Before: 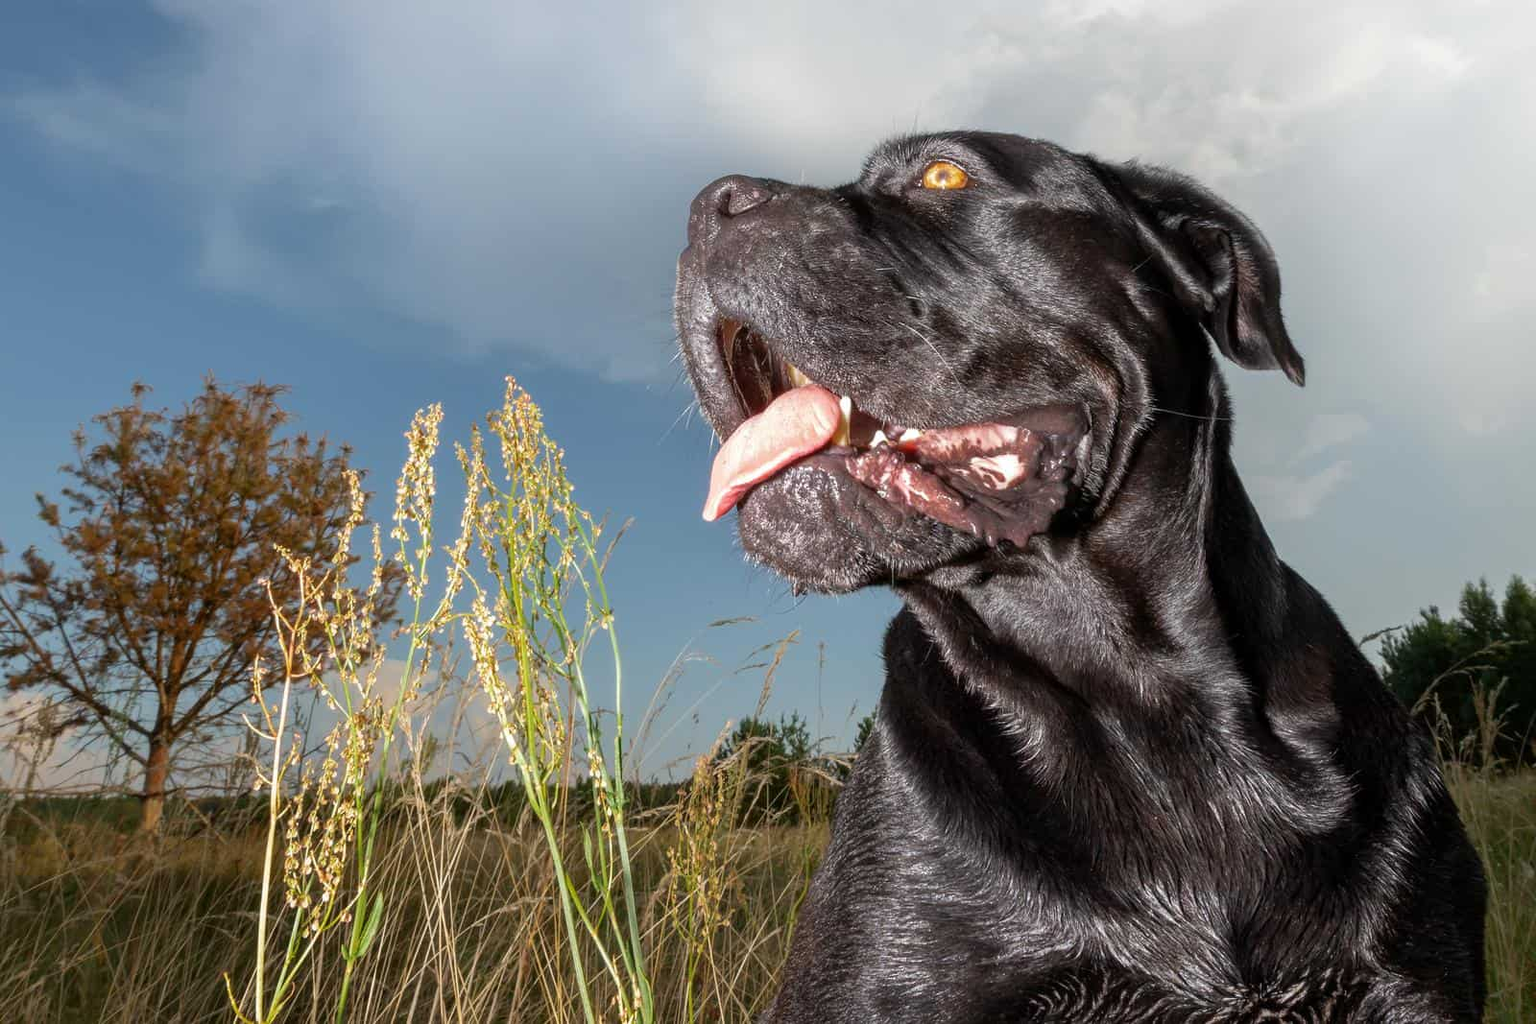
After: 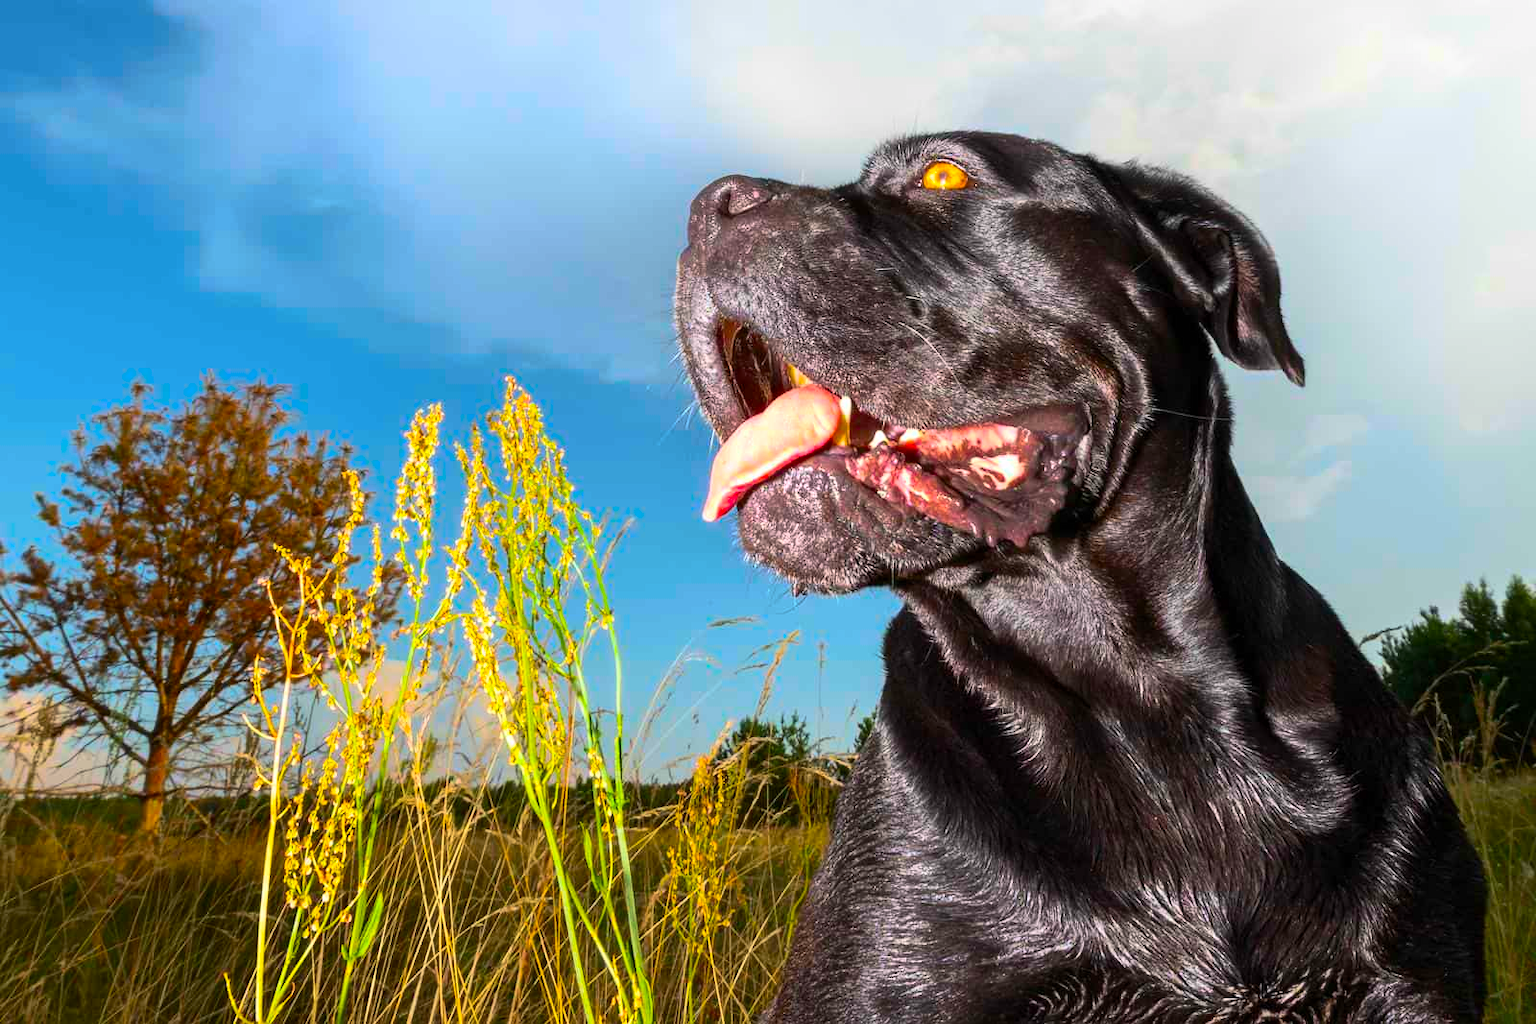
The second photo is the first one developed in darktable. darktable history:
color balance rgb: linear chroma grading › shadows -39.732%, linear chroma grading › highlights 39.21%, linear chroma grading › global chroma 45.095%, linear chroma grading › mid-tones -29.873%, perceptual saturation grading › global saturation 19.65%
contrast brightness saturation: contrast 0.232, brightness 0.103, saturation 0.285
